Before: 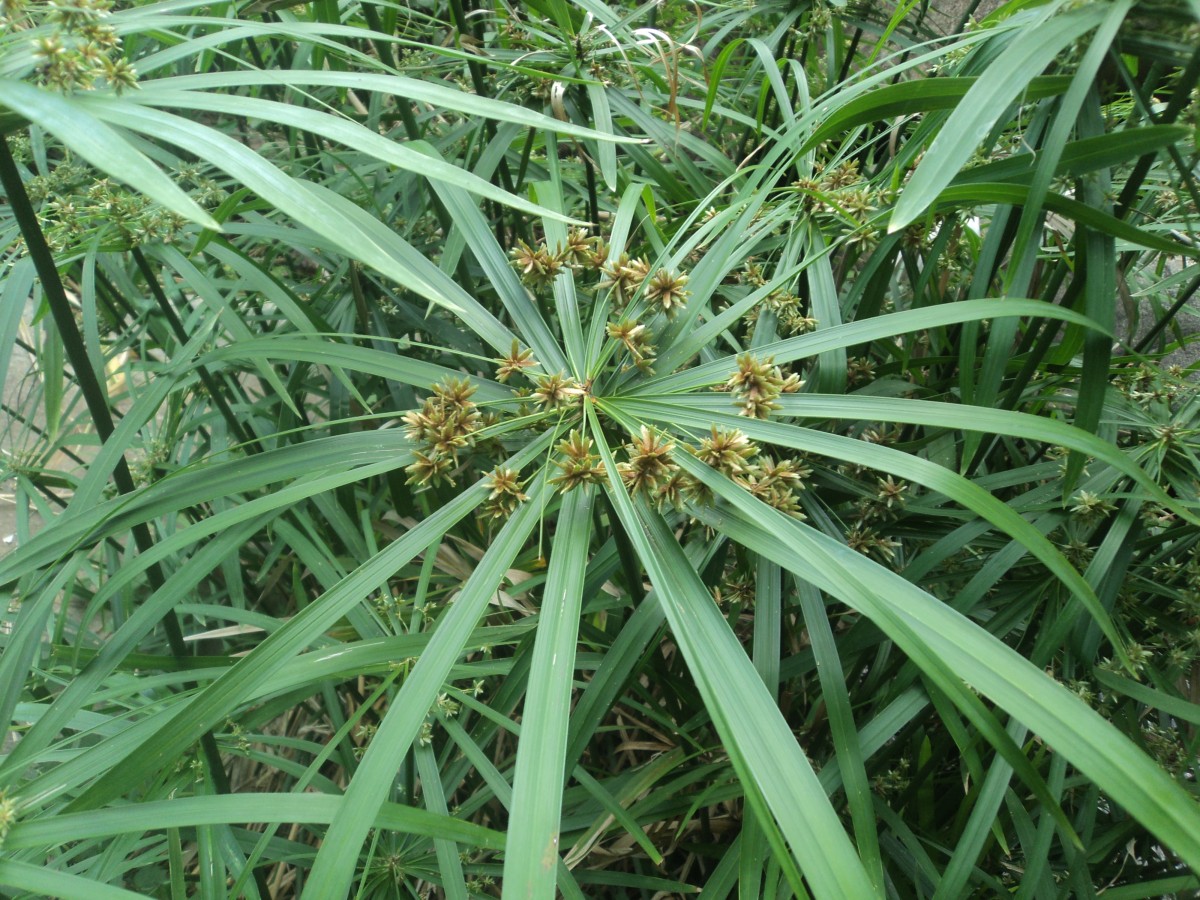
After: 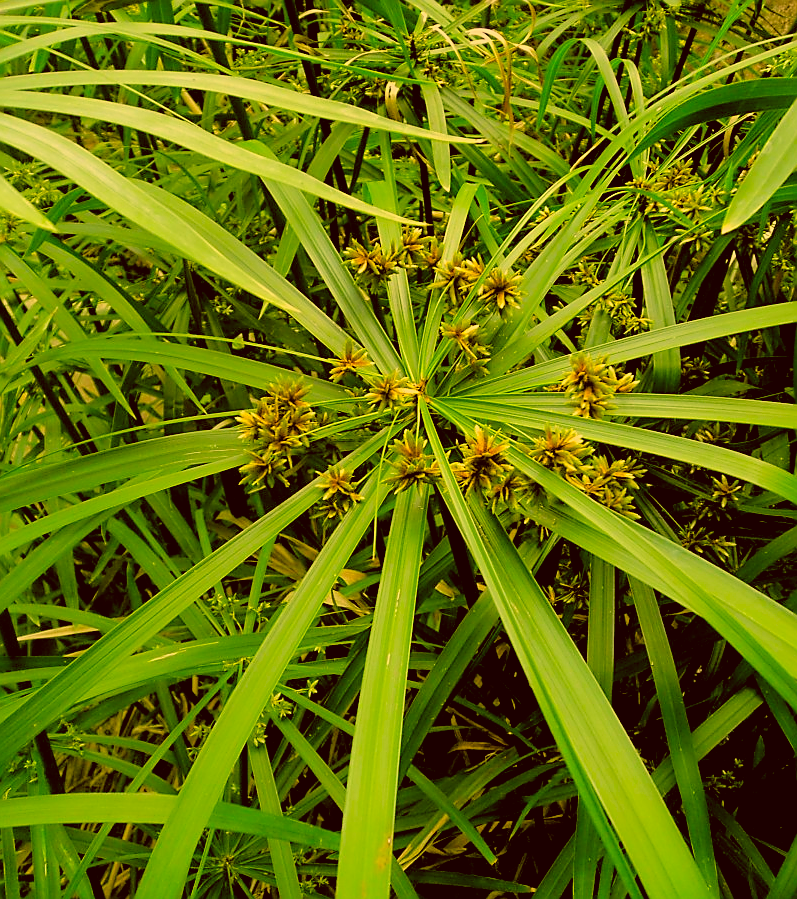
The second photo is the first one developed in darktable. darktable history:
sharpen: radius 1.388, amount 1.246, threshold 0.783
filmic rgb: black relative exposure -3.3 EV, white relative exposure 3.45 EV, hardness 2.36, contrast 1.103
crop and rotate: left 13.855%, right 19.664%
exposure: exposure -0.04 EV, compensate exposure bias true, compensate highlight preservation false
color correction: highlights a* 10.52, highlights b* 30.68, shadows a* 2.64, shadows b* 18, saturation 1.74
